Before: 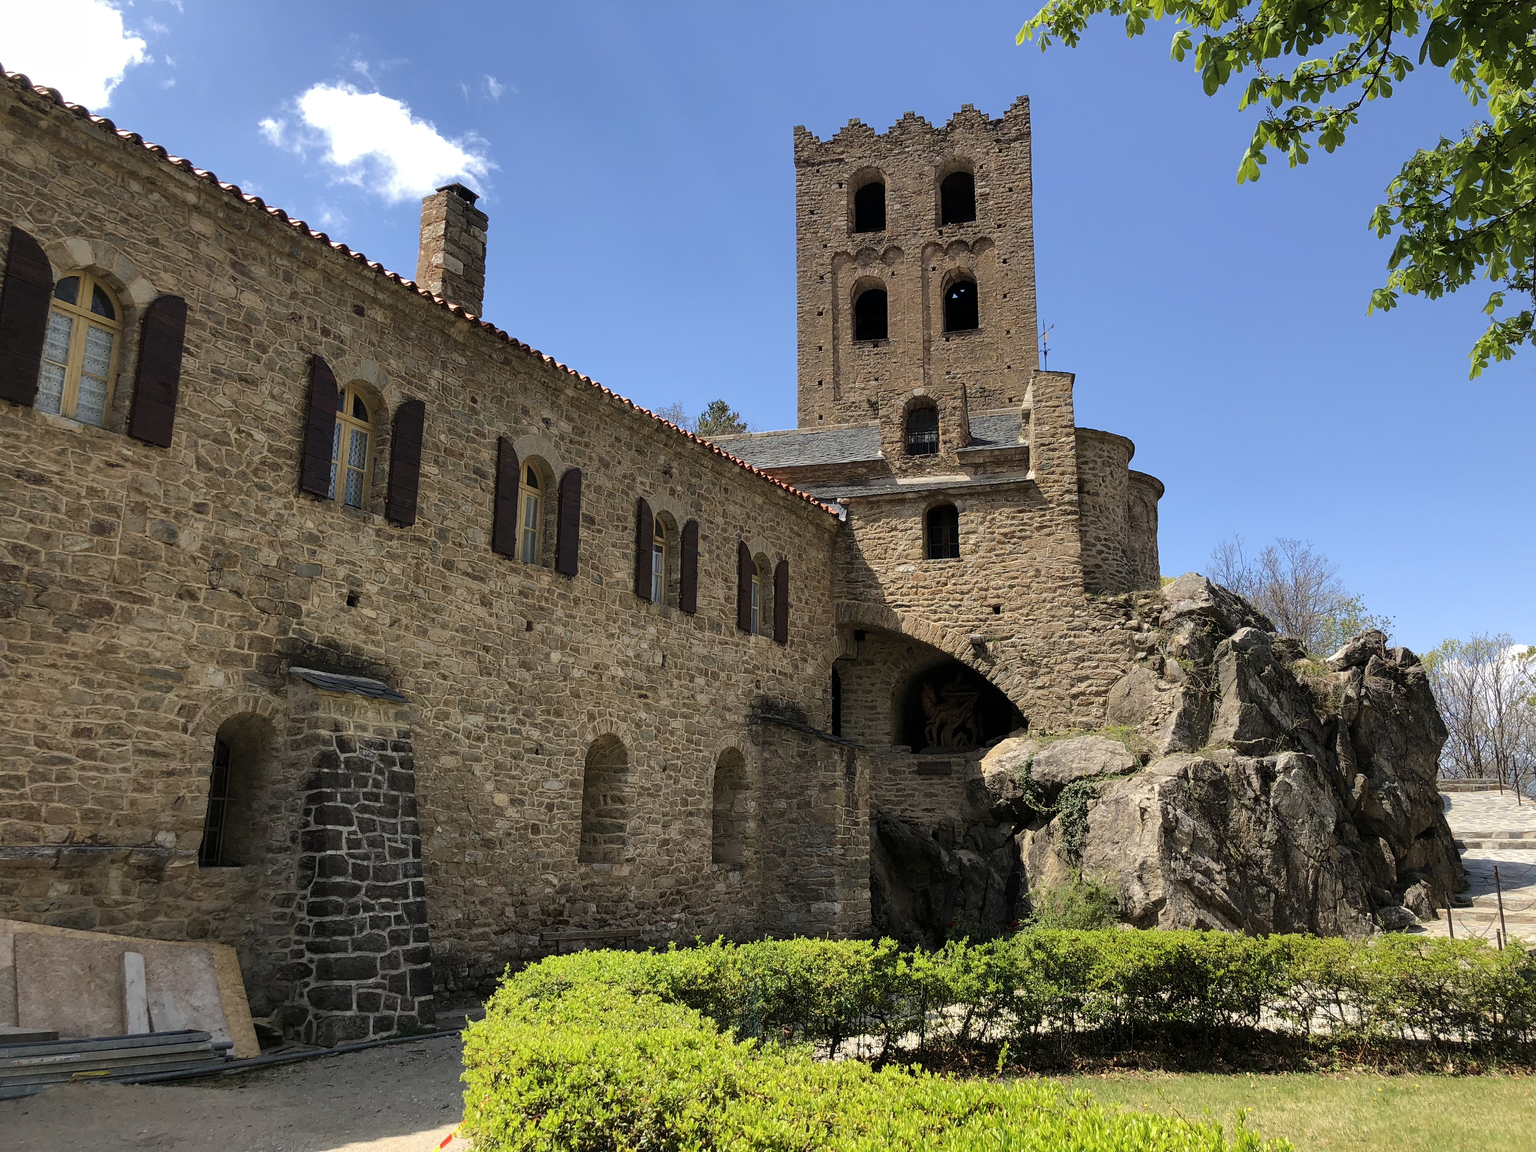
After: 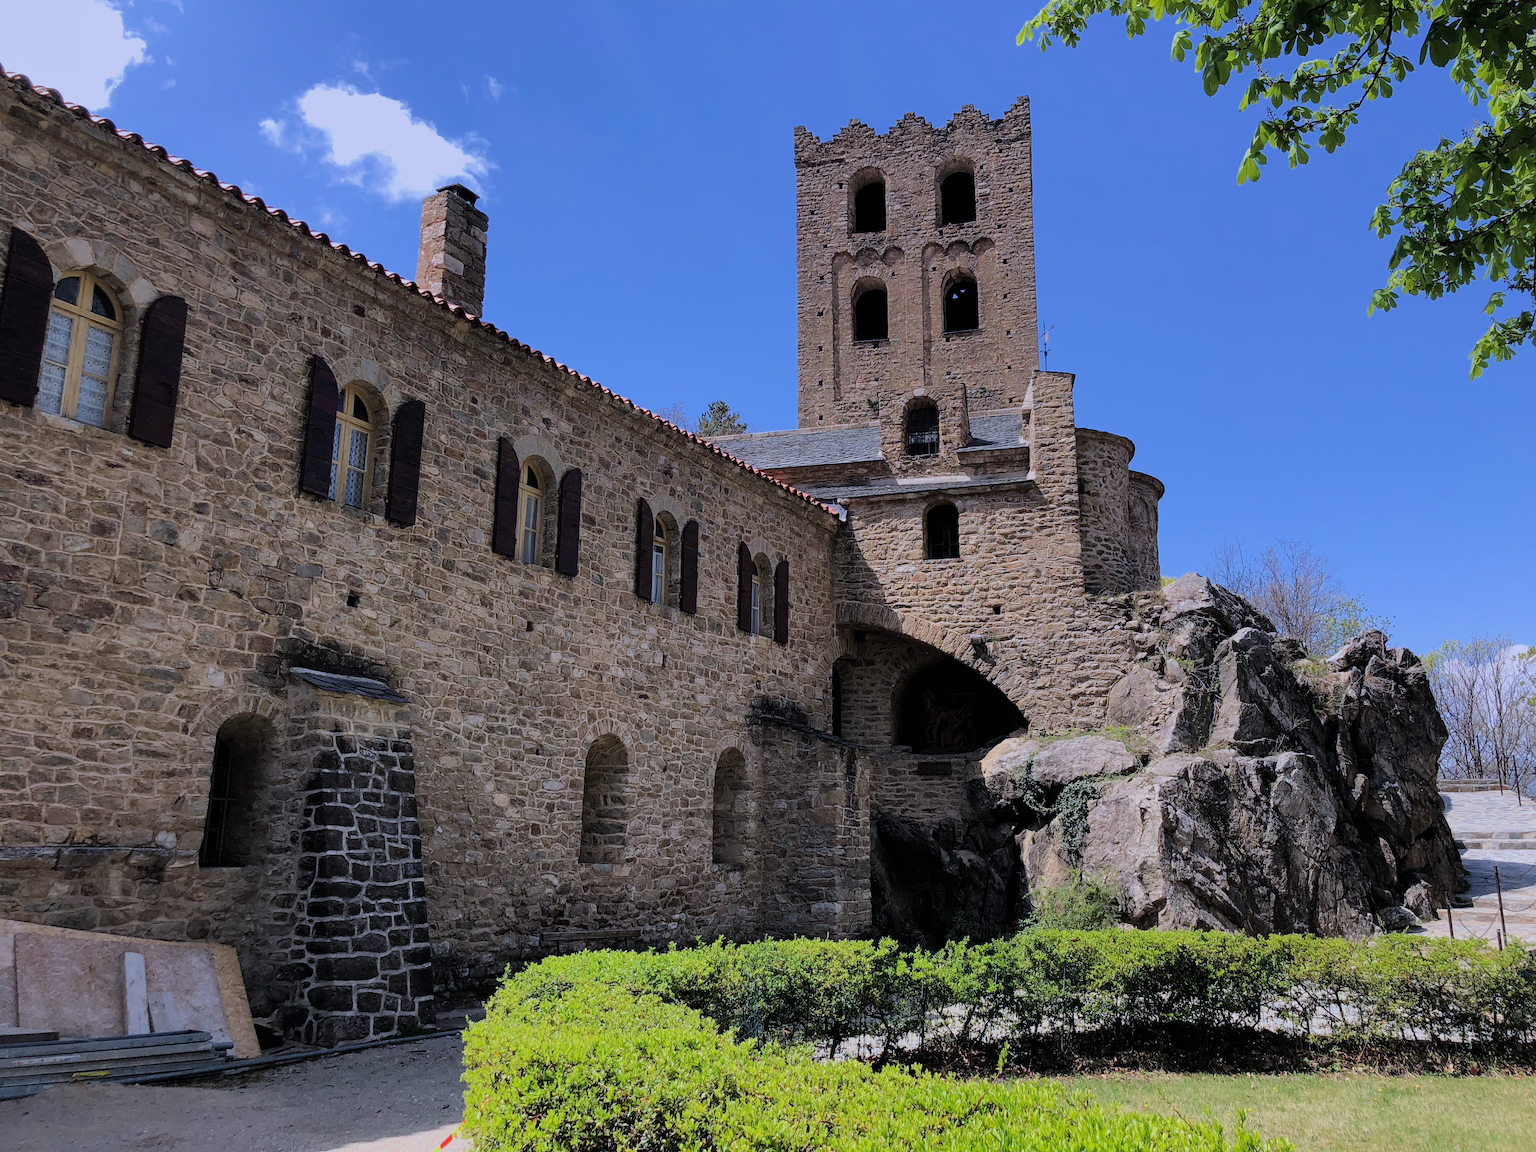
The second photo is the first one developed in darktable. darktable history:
filmic rgb: black relative exposure -7.65 EV, white relative exposure 4.56 EV, hardness 3.61, color science v6 (2022)
color calibration: illuminant as shot in camera, x 0.379, y 0.396, temperature 4129.86 K
